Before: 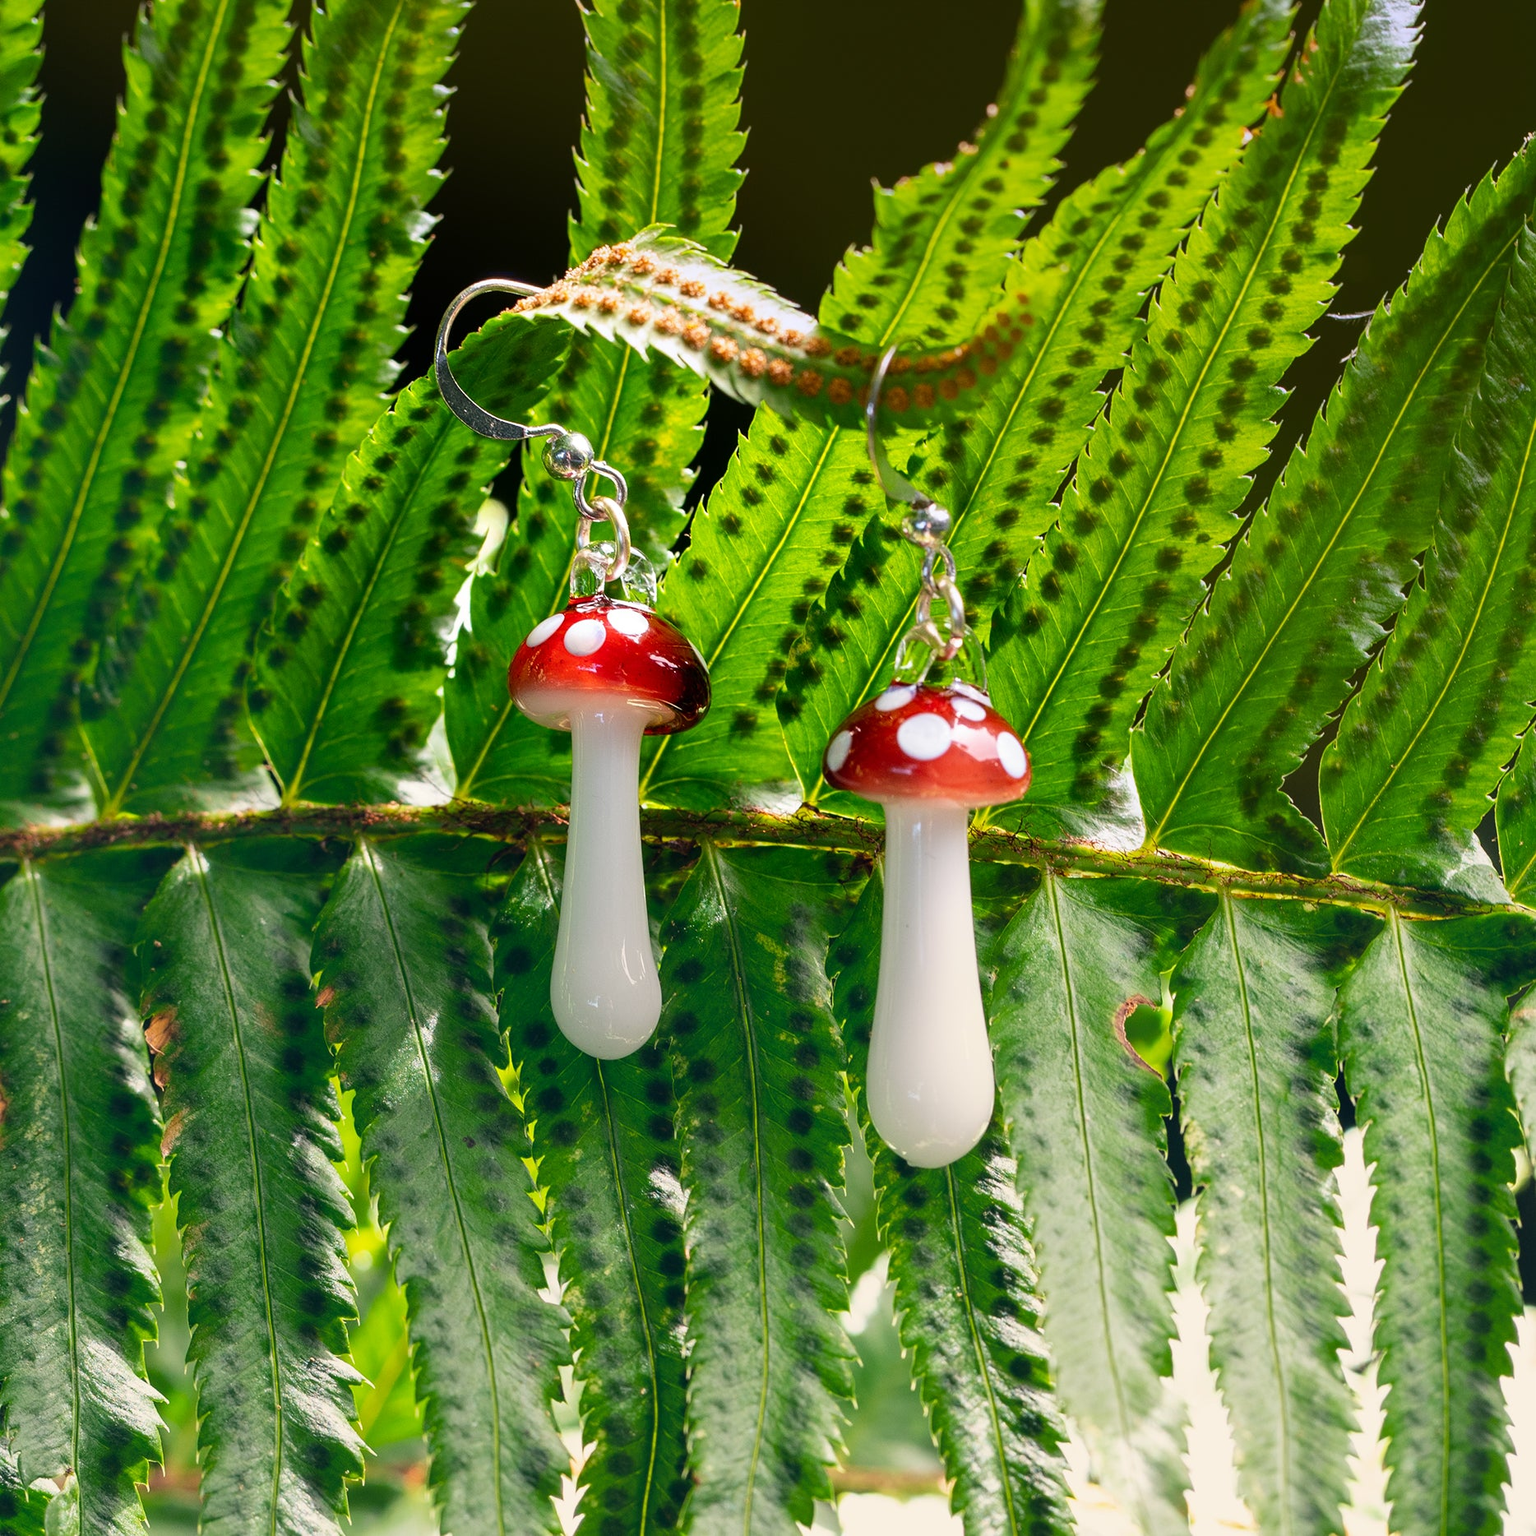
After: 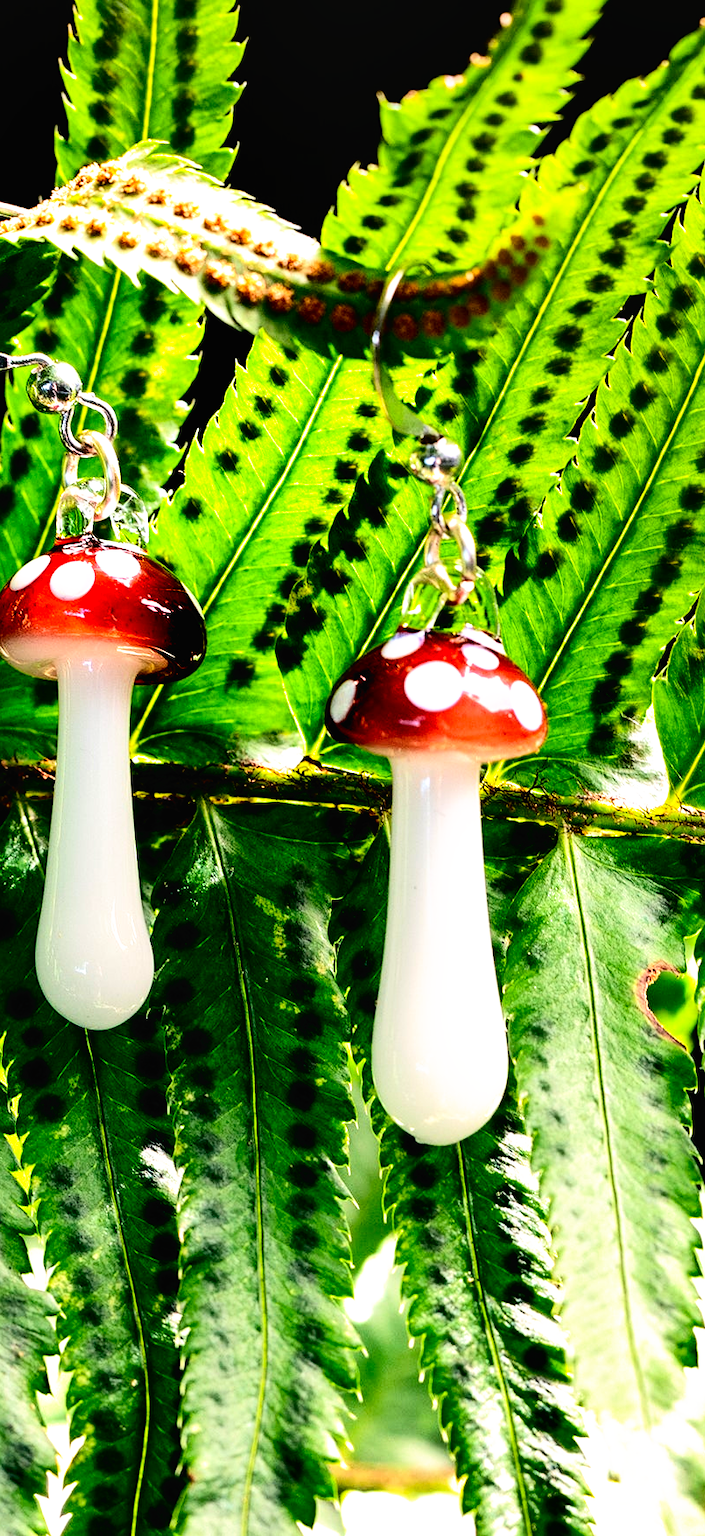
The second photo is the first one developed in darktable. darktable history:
exposure: black level correction 0.005, exposure 0.001 EV, compensate highlight preservation false
tone curve: curves: ch0 [(0, 0) (0.003, 0.016) (0.011, 0.019) (0.025, 0.023) (0.044, 0.029) (0.069, 0.042) (0.1, 0.068) (0.136, 0.101) (0.177, 0.143) (0.224, 0.21) (0.277, 0.289) (0.335, 0.379) (0.399, 0.476) (0.468, 0.569) (0.543, 0.654) (0.623, 0.75) (0.709, 0.822) (0.801, 0.893) (0.898, 0.946) (1, 1)], color space Lab, independent channels, preserve colors none
filmic rgb: black relative exposure -8.3 EV, white relative exposure 2.23 EV, hardness 7.07, latitude 85.19%, contrast 1.707, highlights saturation mix -4.13%, shadows ↔ highlights balance -1.96%, preserve chrominance no, color science v5 (2021), iterations of high-quality reconstruction 0, contrast in shadows safe, contrast in highlights safe
contrast brightness saturation: saturation -0.061
crop: left 33.701%, top 6.001%, right 23.133%
shadows and highlights: soften with gaussian
